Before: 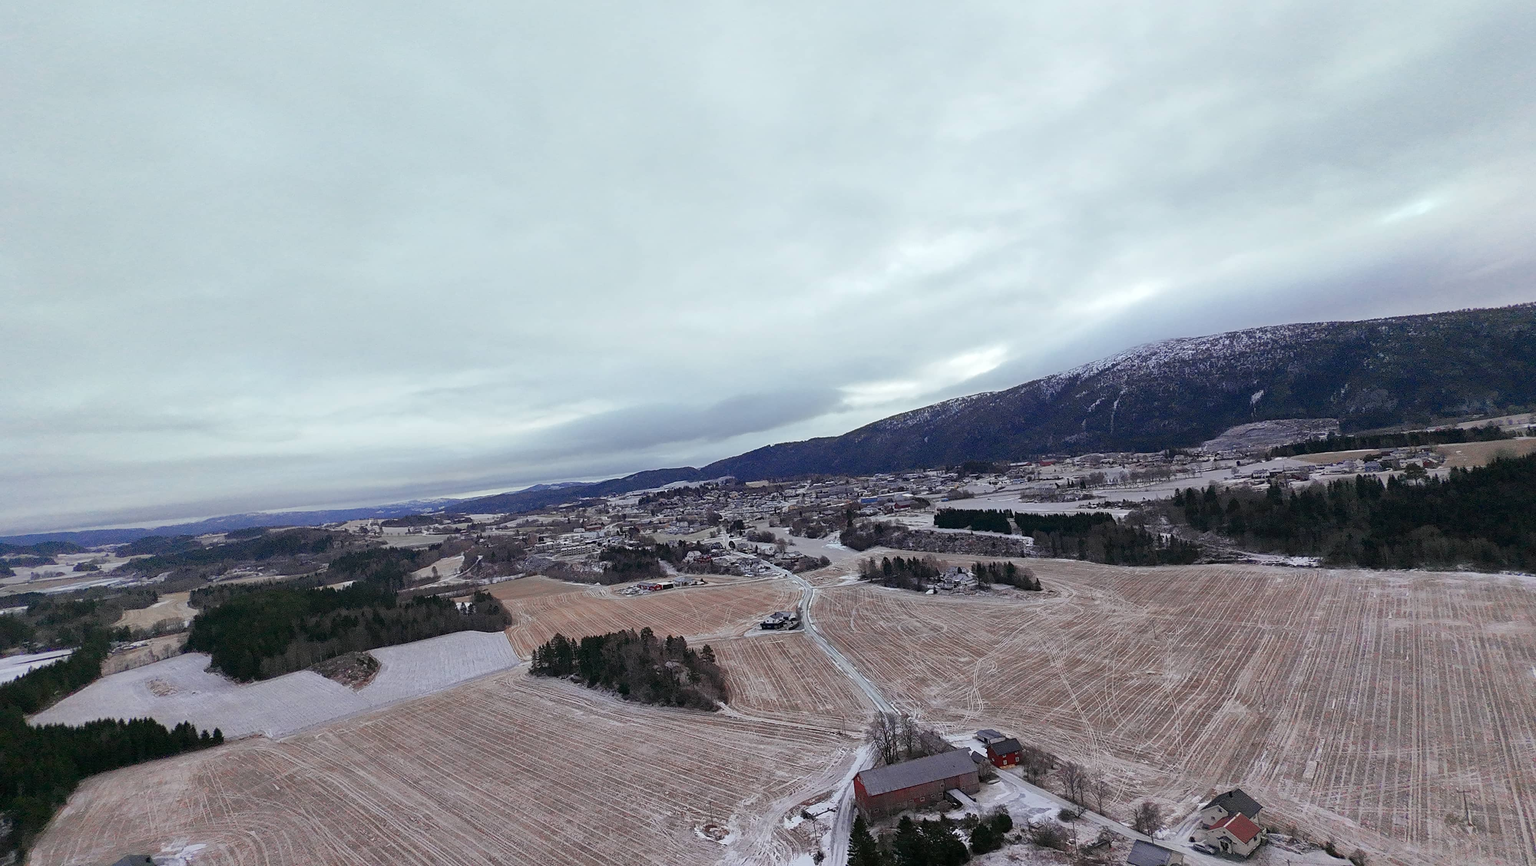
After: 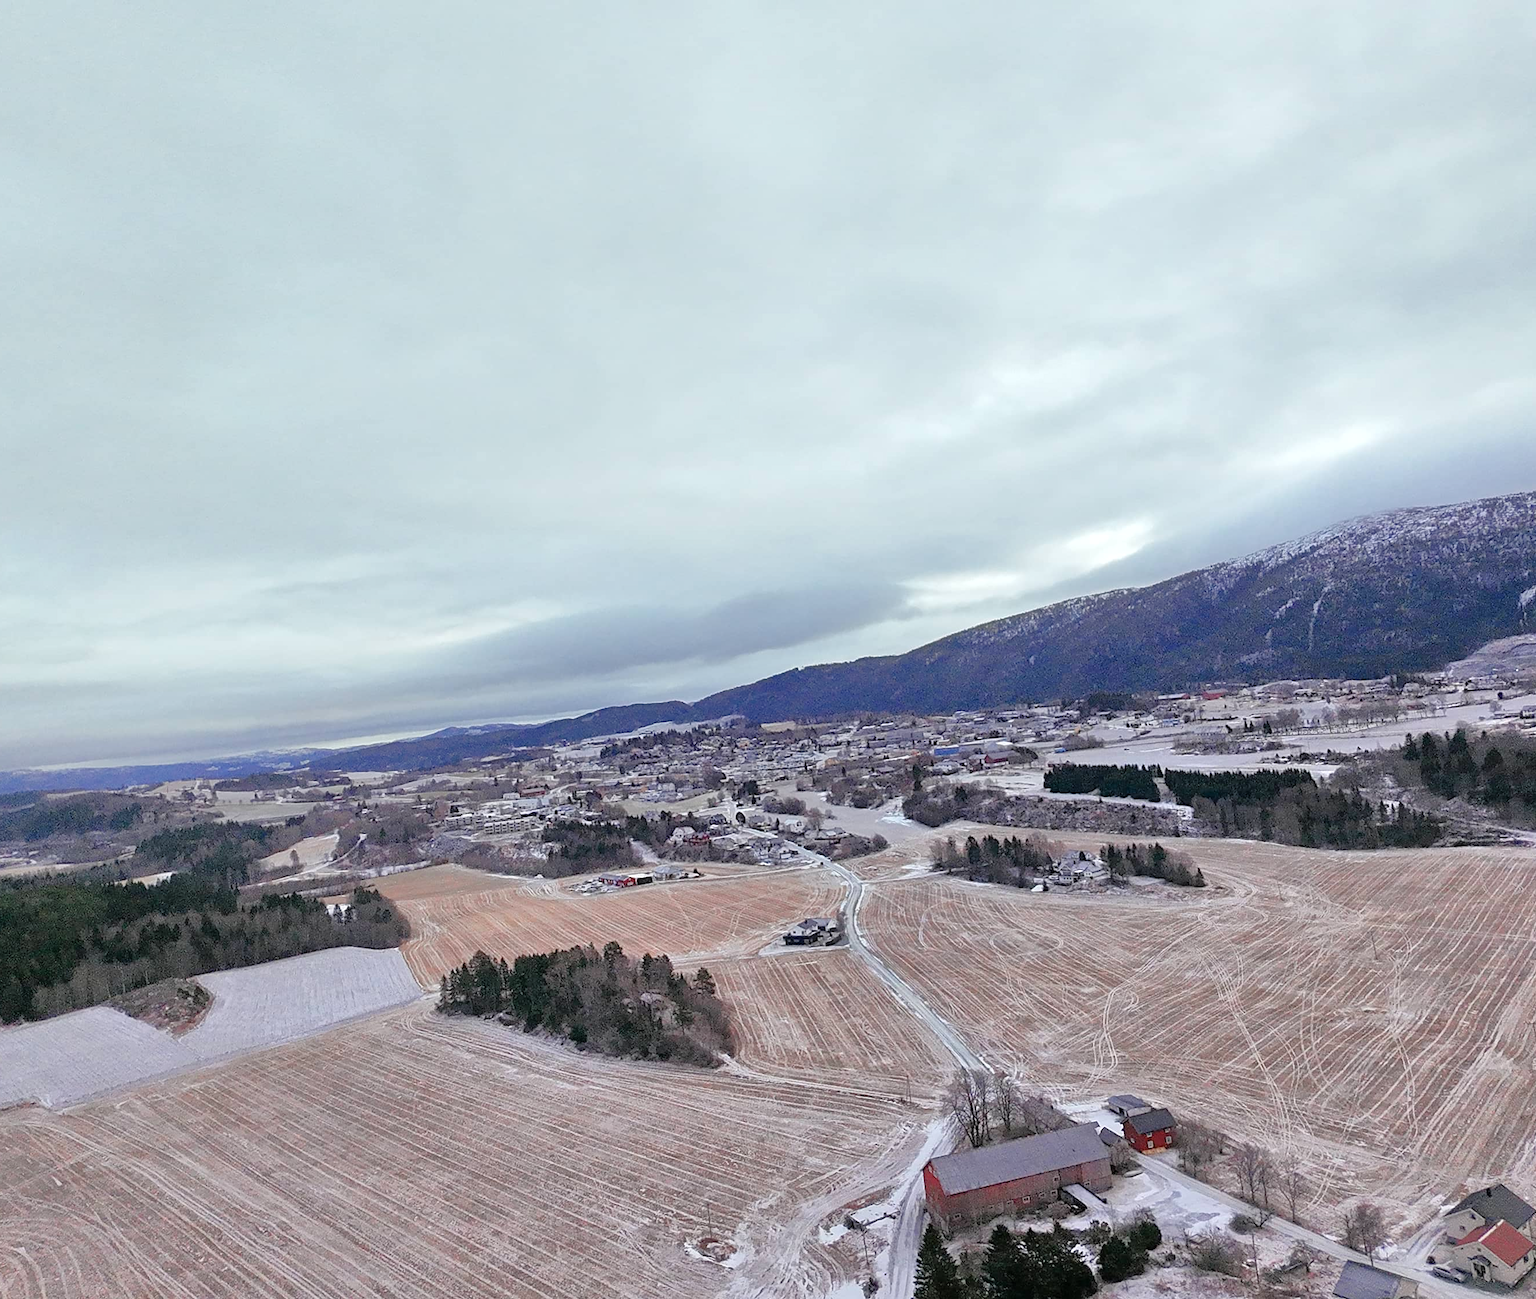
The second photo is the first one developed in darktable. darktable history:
crop and rotate: left 15.546%, right 17.787%
tone equalizer: -7 EV 0.15 EV, -6 EV 0.6 EV, -5 EV 1.15 EV, -4 EV 1.33 EV, -3 EV 1.15 EV, -2 EV 0.6 EV, -1 EV 0.15 EV, mask exposure compensation -0.5 EV
